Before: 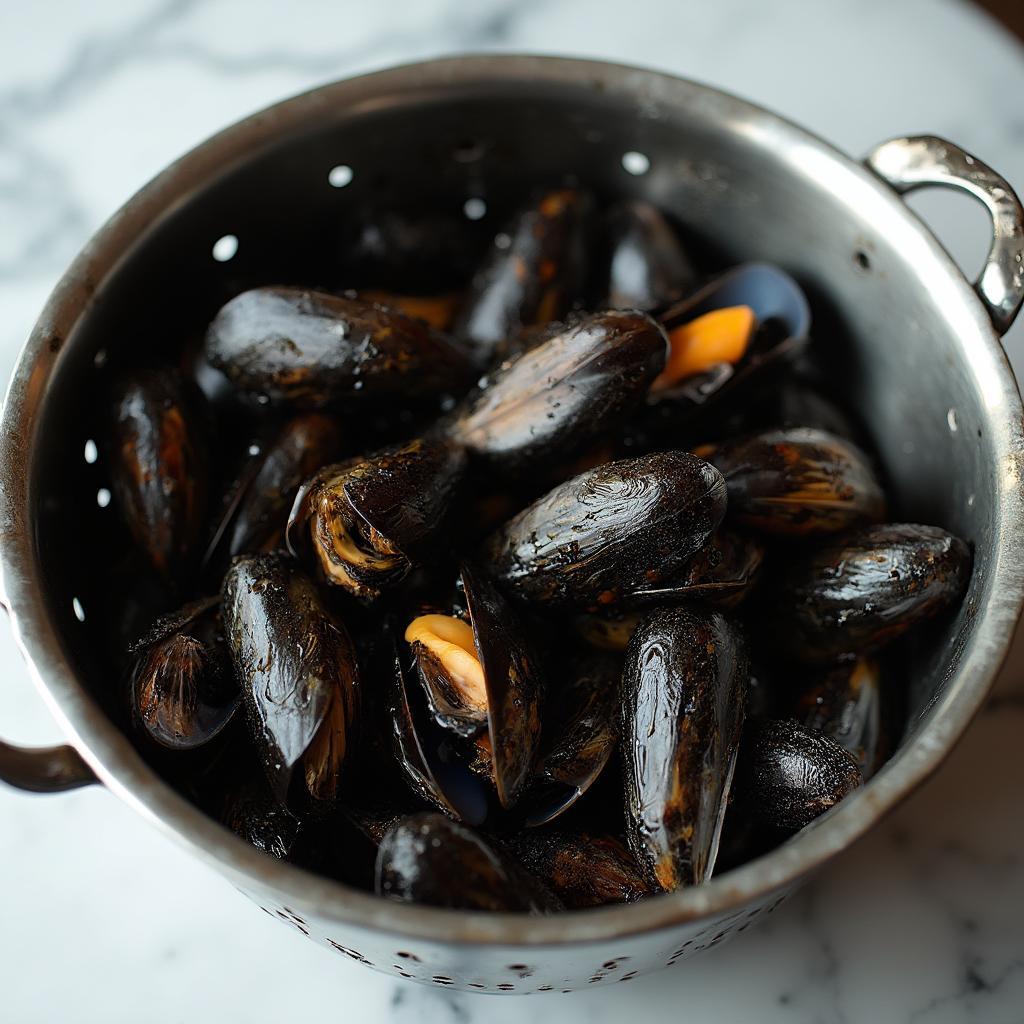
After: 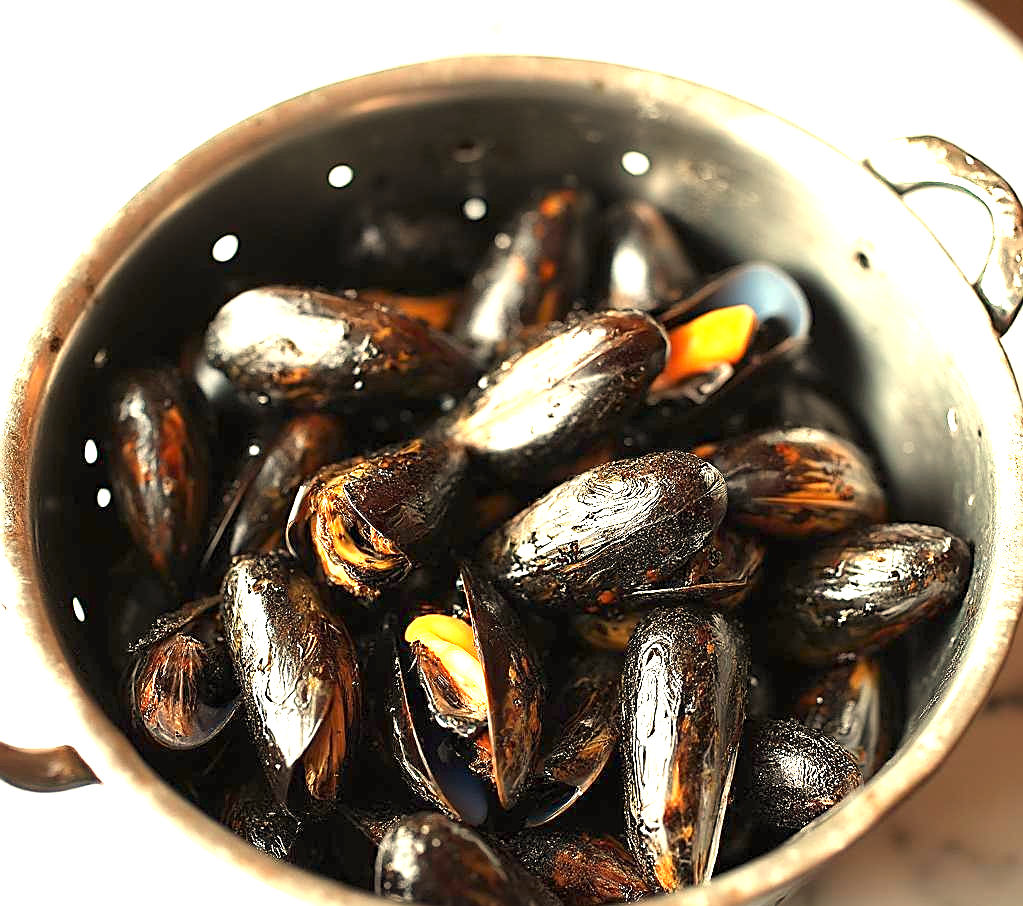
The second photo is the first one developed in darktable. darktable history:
sharpen: on, module defaults
crop and rotate: top 0%, bottom 11.49%
white balance: red 1.138, green 0.996, blue 0.812
exposure: exposure 2.207 EV, compensate highlight preservation false
